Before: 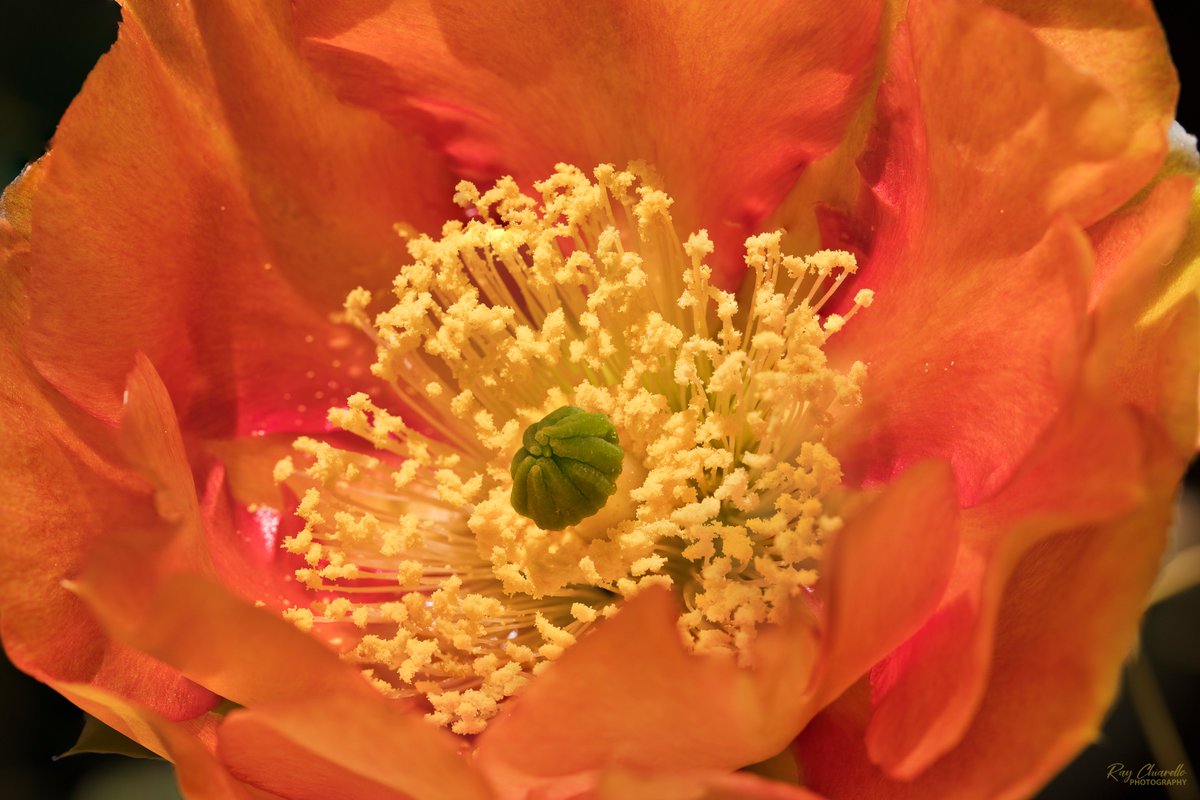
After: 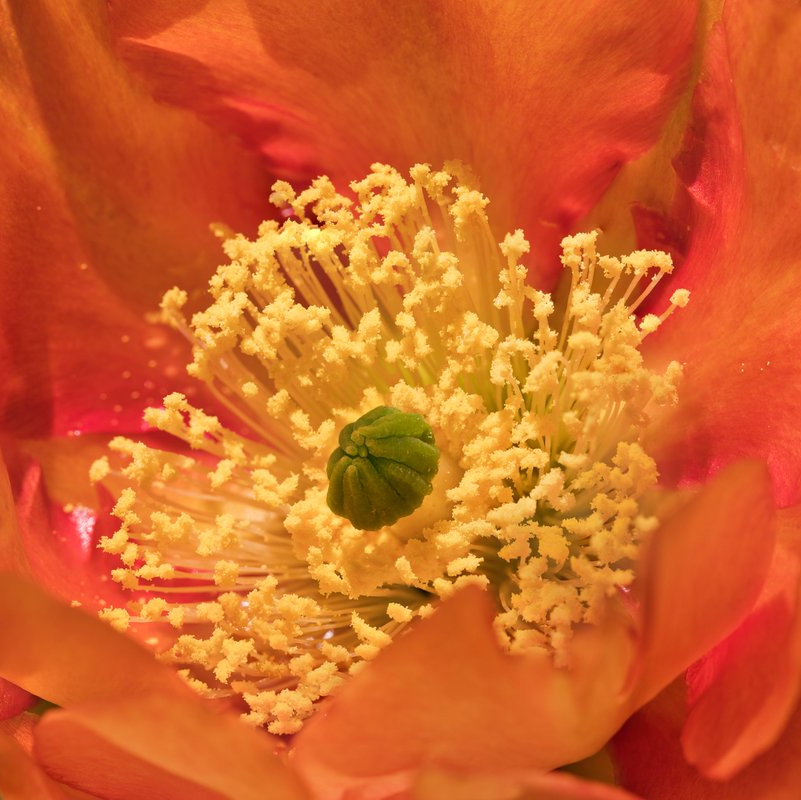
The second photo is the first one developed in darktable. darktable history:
crop and rotate: left 15.352%, right 17.85%
